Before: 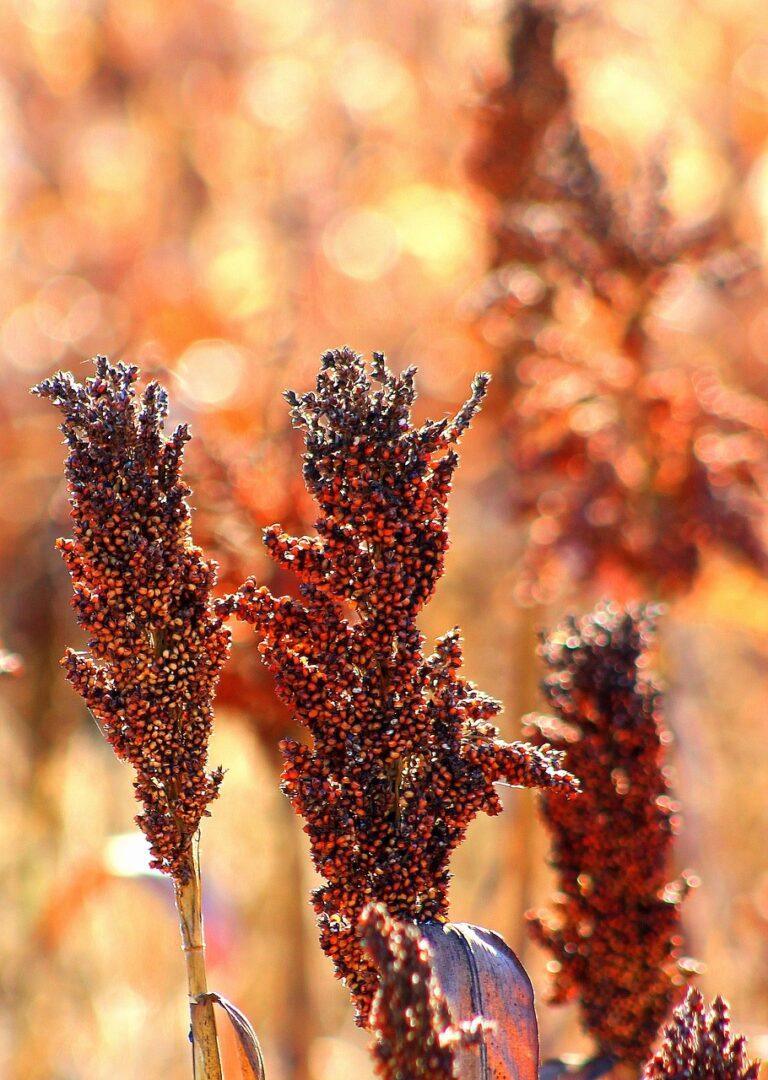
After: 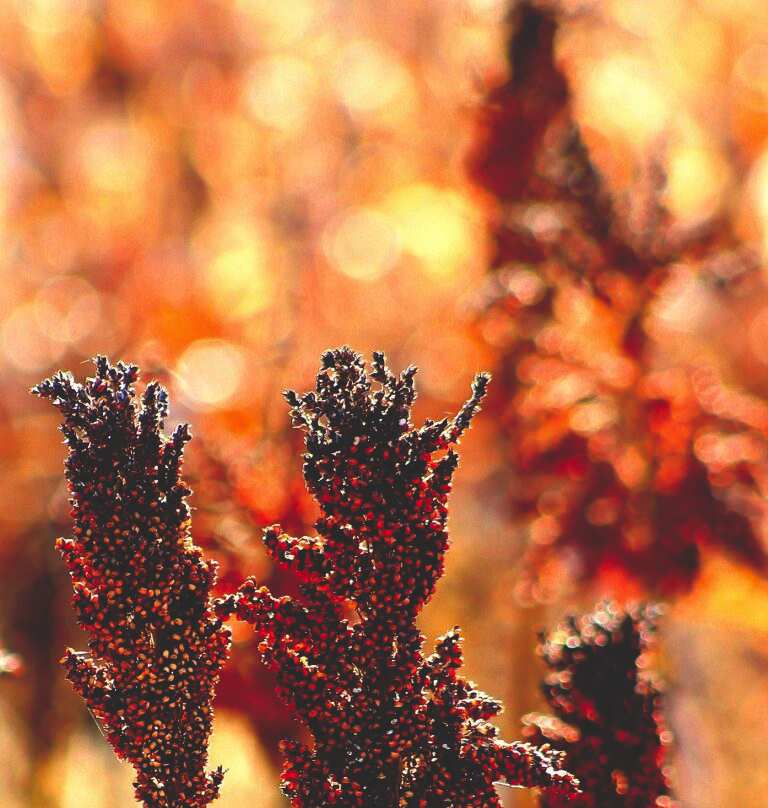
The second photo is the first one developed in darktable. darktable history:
crop: bottom 24.967%
base curve: curves: ch0 [(0, 0.02) (0.083, 0.036) (1, 1)], preserve colors none
white balance: emerald 1
